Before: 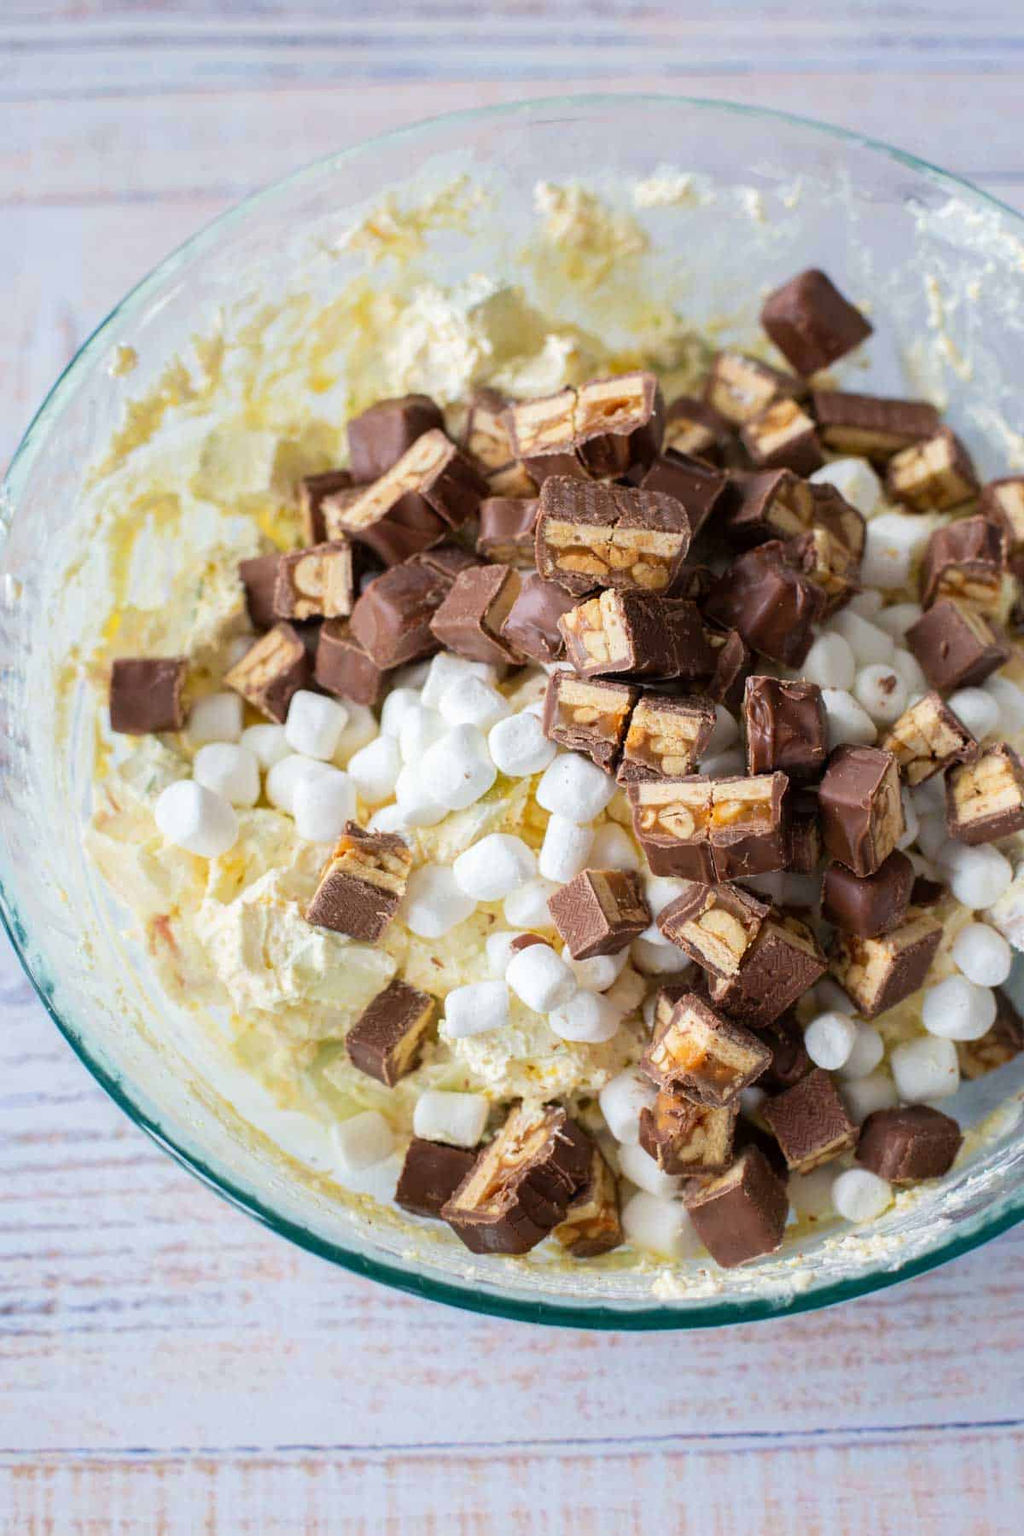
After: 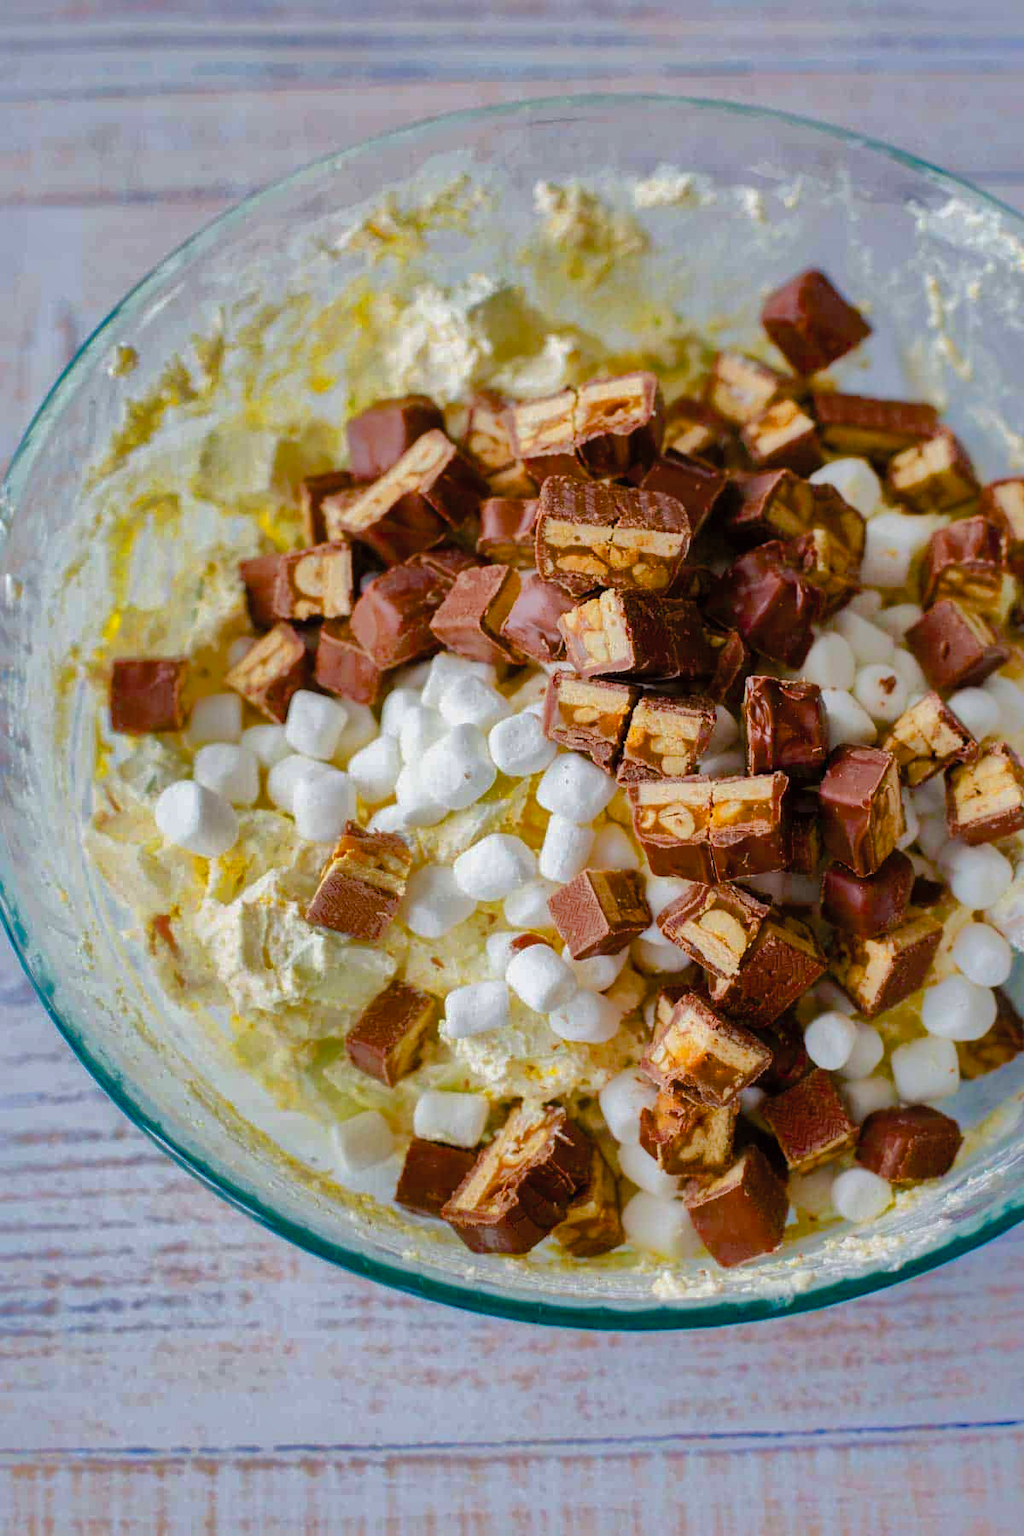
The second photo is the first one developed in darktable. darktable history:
color balance rgb: linear chroma grading › global chroma 6.631%, perceptual saturation grading › global saturation 0.047%, perceptual saturation grading › highlights -17.231%, perceptual saturation grading › mid-tones 32.375%, perceptual saturation grading › shadows 50.376%, perceptual brilliance grading › global brilliance -1.807%, perceptual brilliance grading › highlights -0.823%, perceptual brilliance grading › mid-tones -1.336%, perceptual brilliance grading › shadows -1.056%, global vibrance 10.319%, saturation formula JzAzBz (2021)
shadows and highlights: shadows 25.31, highlights -69.98
contrast brightness saturation: contrast 0.025, brightness 0.056, saturation 0.122
